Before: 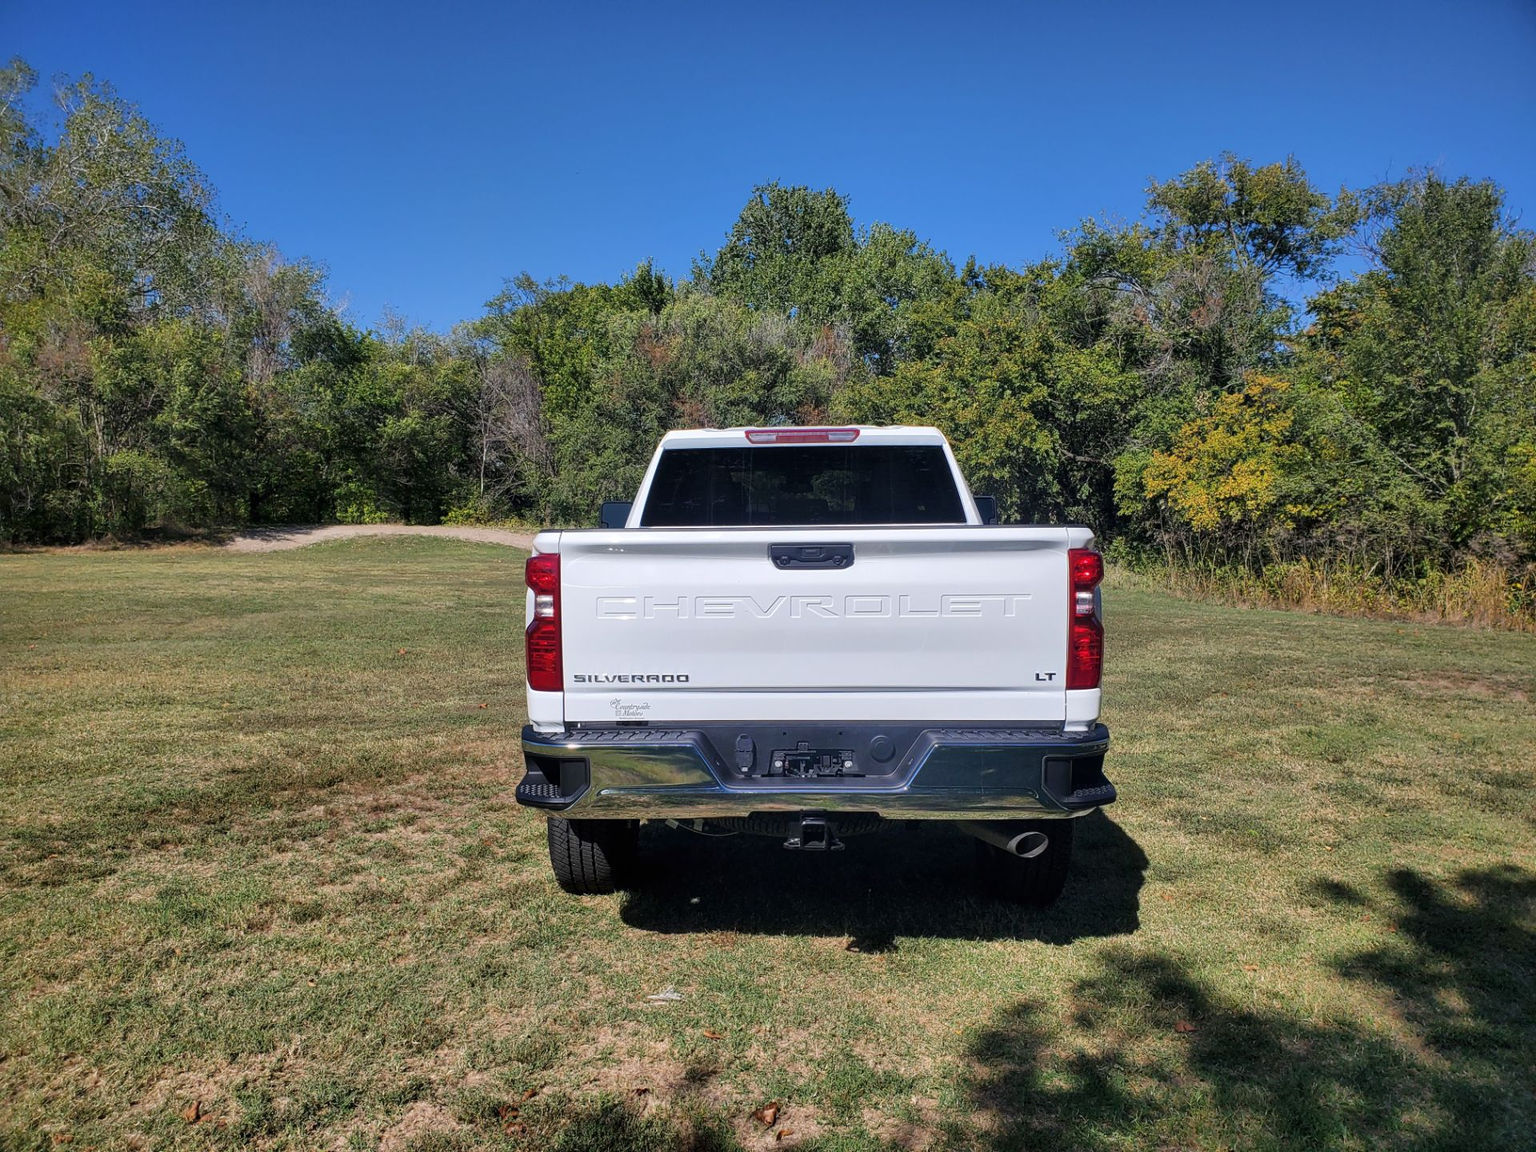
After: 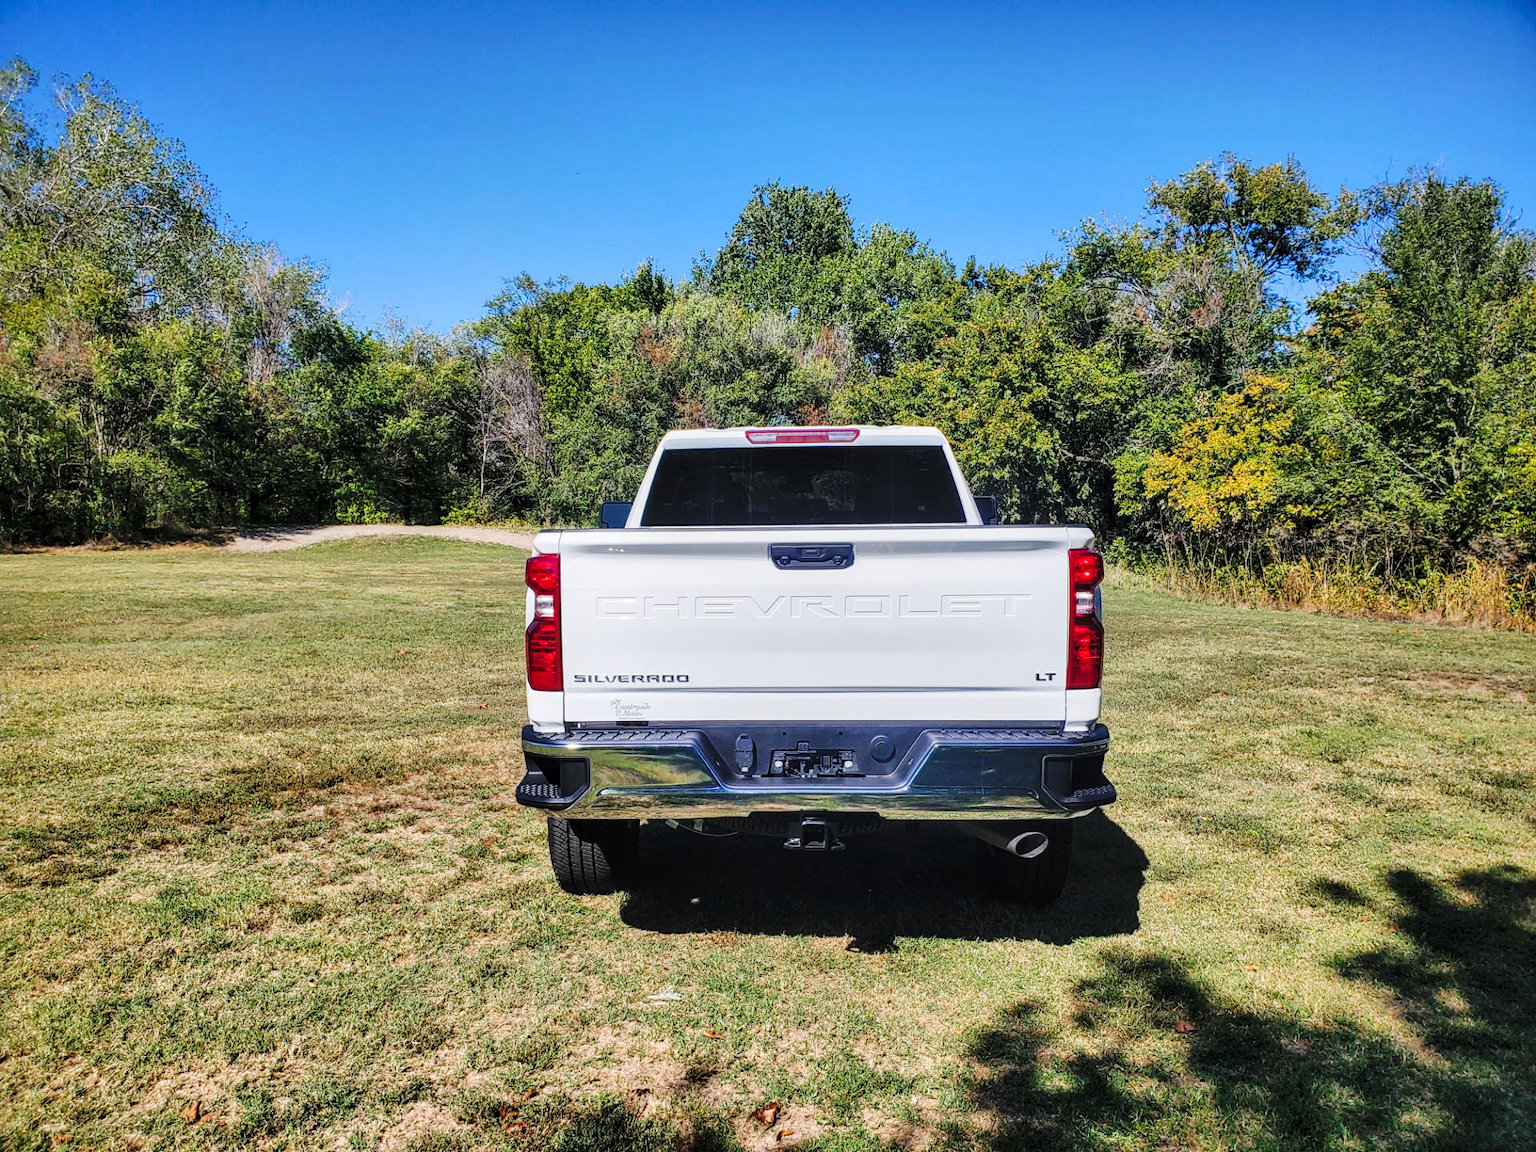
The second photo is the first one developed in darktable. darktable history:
base curve: curves: ch0 [(0, 0) (0.036, 0.025) (0.121, 0.166) (0.206, 0.329) (0.605, 0.79) (1, 1)], preserve colors none
contrast brightness saturation: contrast 0.046, brightness 0.06, saturation 0.012
local contrast: on, module defaults
